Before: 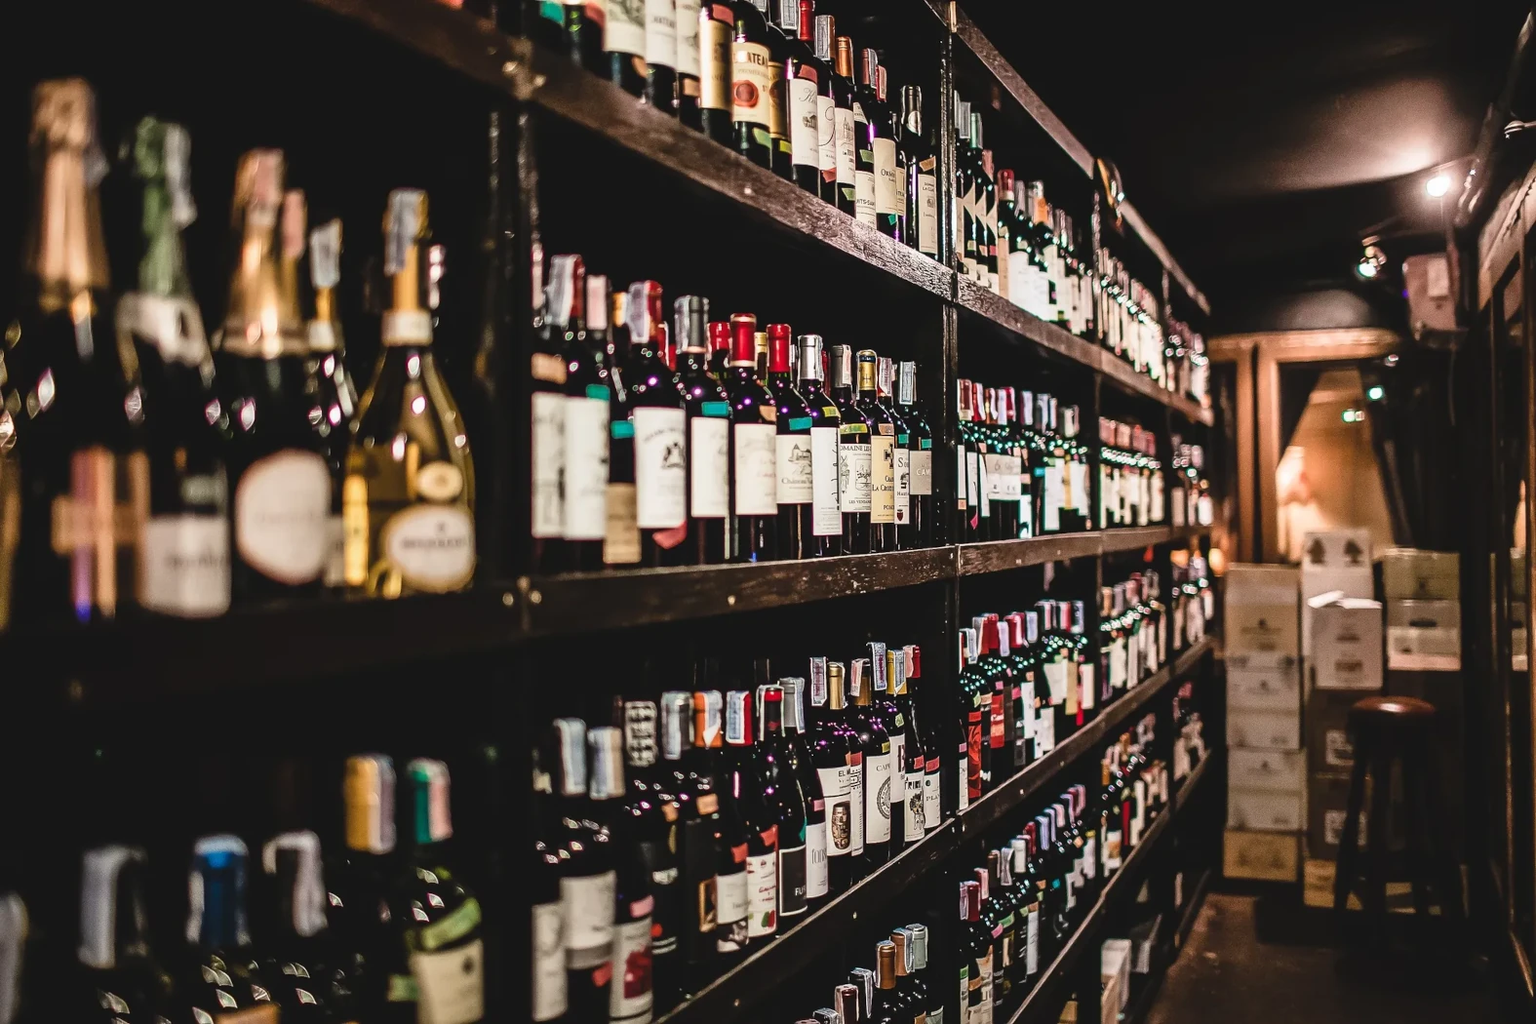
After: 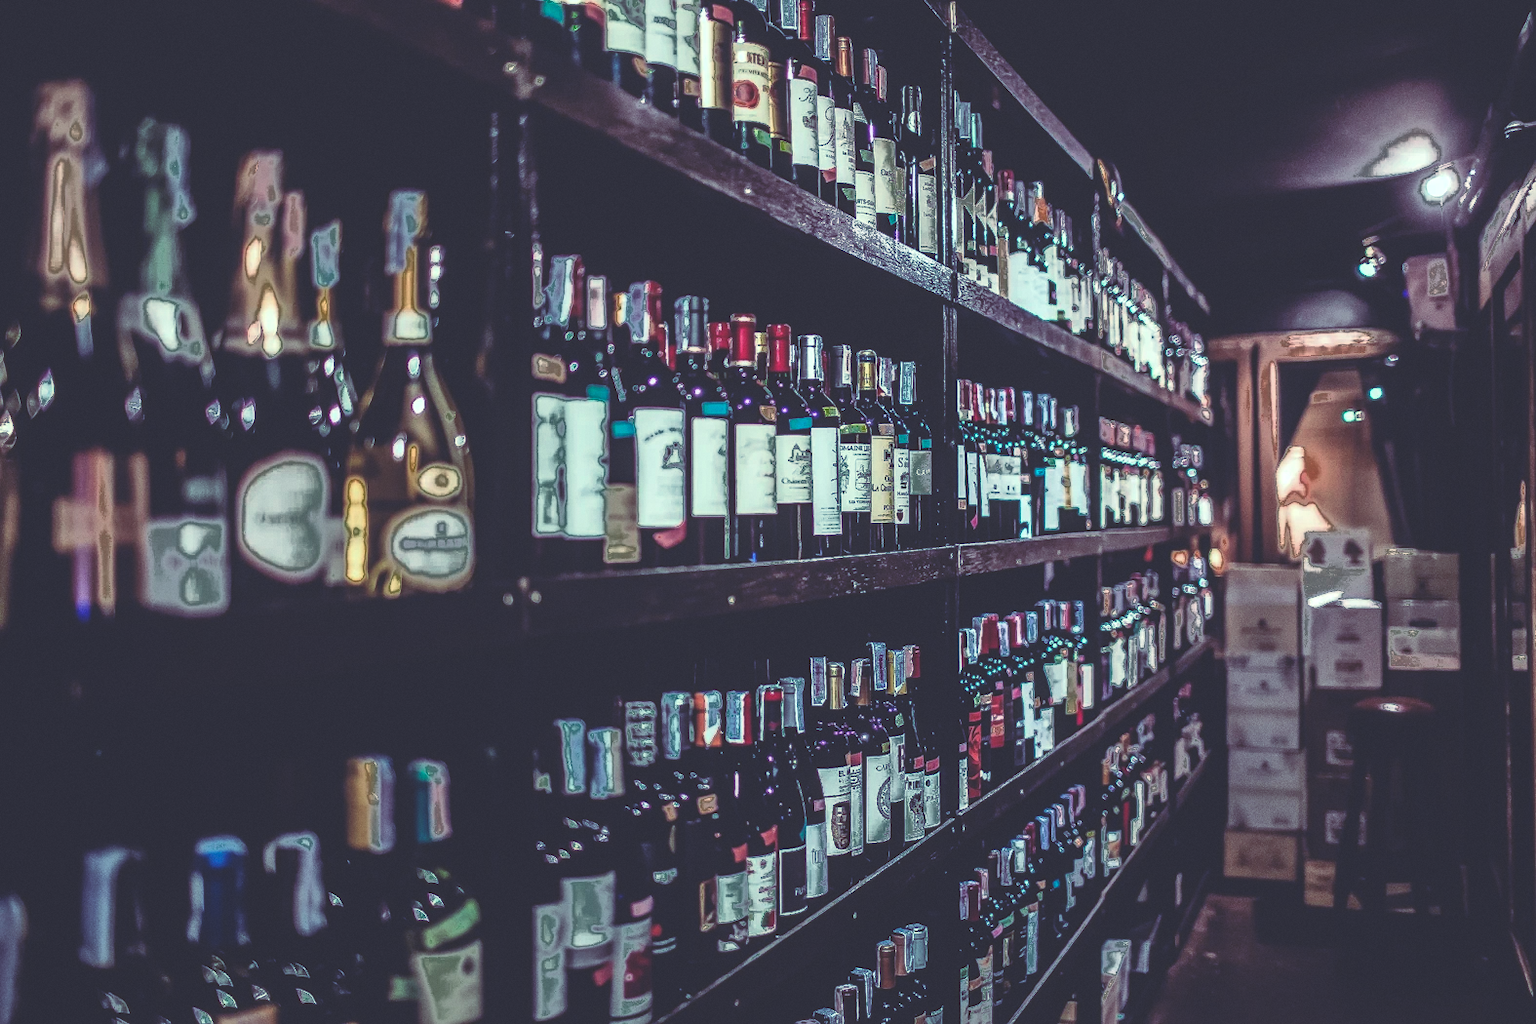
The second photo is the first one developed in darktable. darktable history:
local contrast: on, module defaults
fill light: exposure -0.73 EV, center 0.69, width 2.2
grain: coarseness 0.09 ISO, strength 10%
rgb curve: curves: ch0 [(0, 0.186) (0.314, 0.284) (0.576, 0.466) (0.805, 0.691) (0.936, 0.886)]; ch1 [(0, 0.186) (0.314, 0.284) (0.581, 0.534) (0.771, 0.746) (0.936, 0.958)]; ch2 [(0, 0.216) (0.275, 0.39) (1, 1)], mode RGB, independent channels, compensate middle gray true, preserve colors none
